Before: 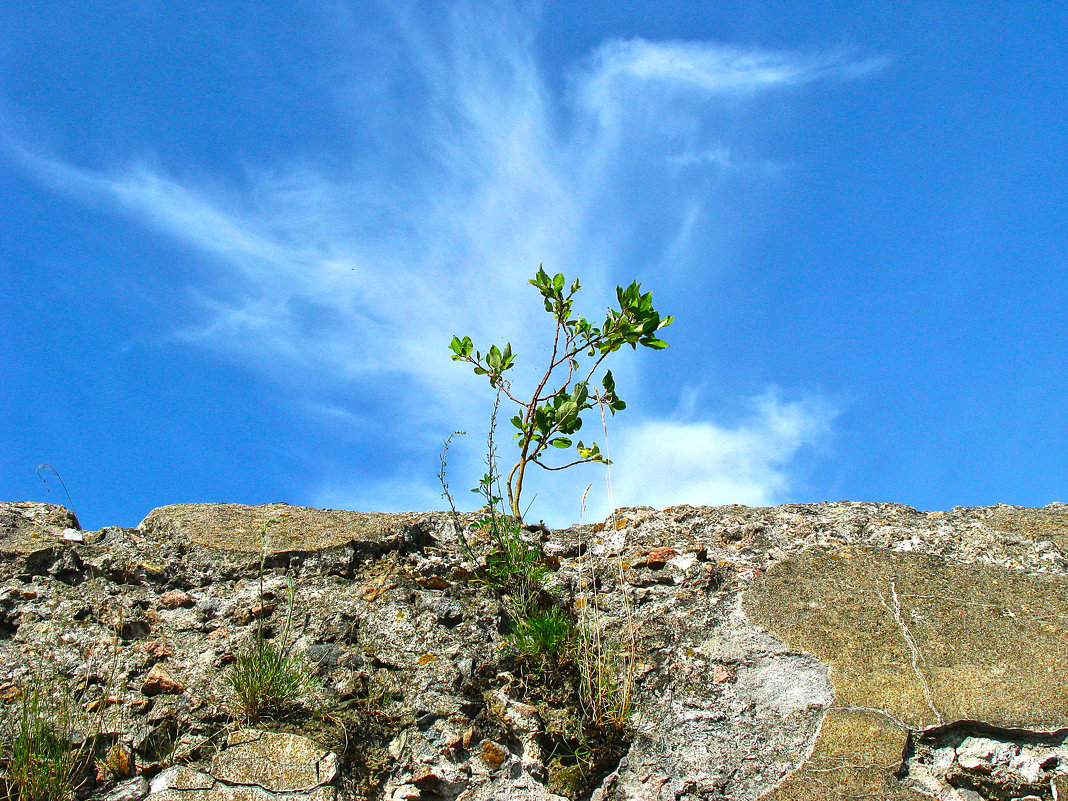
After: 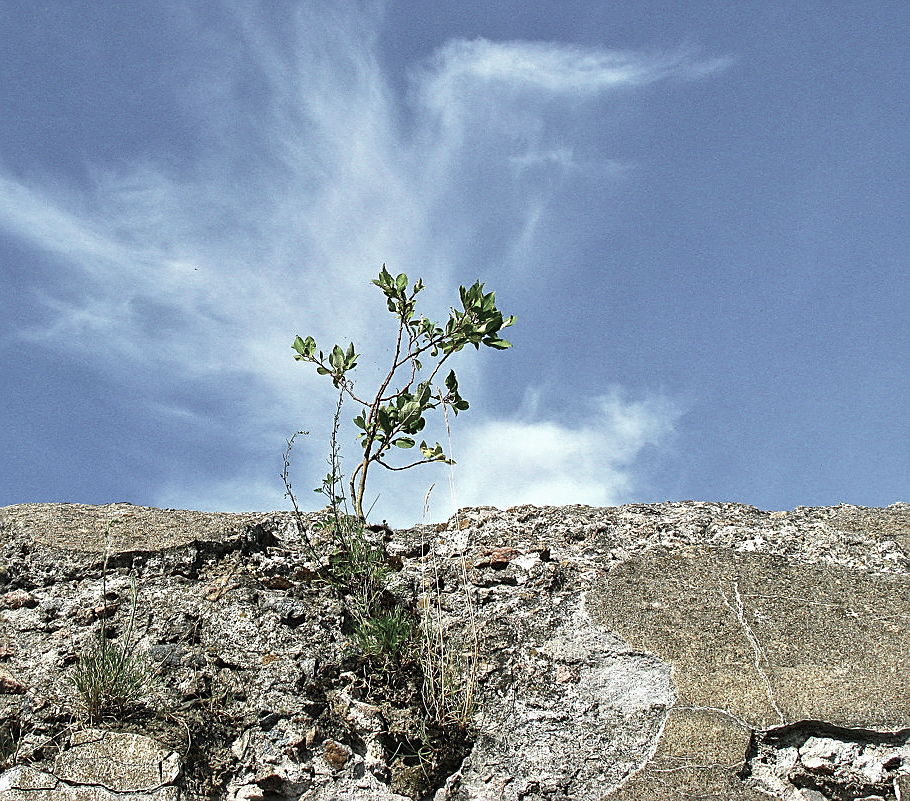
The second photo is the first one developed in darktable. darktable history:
sharpen: on, module defaults
shadows and highlights: shadows 29.62, highlights -30.37, highlights color adjustment 89.53%, low approximation 0.01, soften with gaussian
color correction: highlights b* -0.027, saturation 0.469
crop and rotate: left 14.724%
